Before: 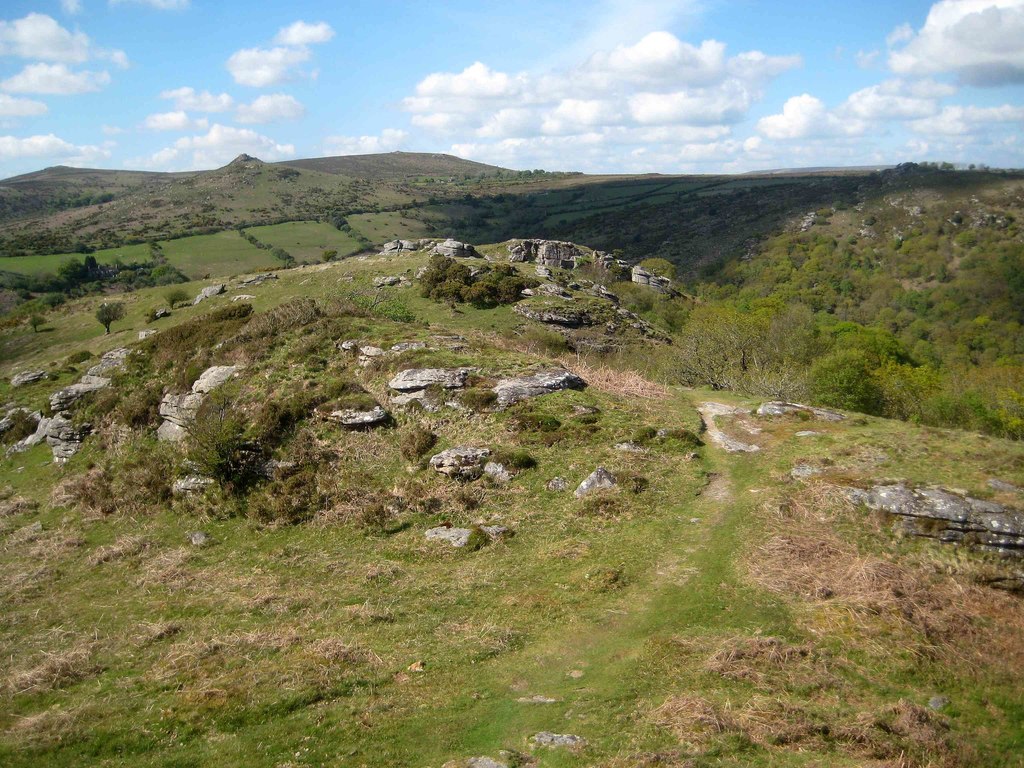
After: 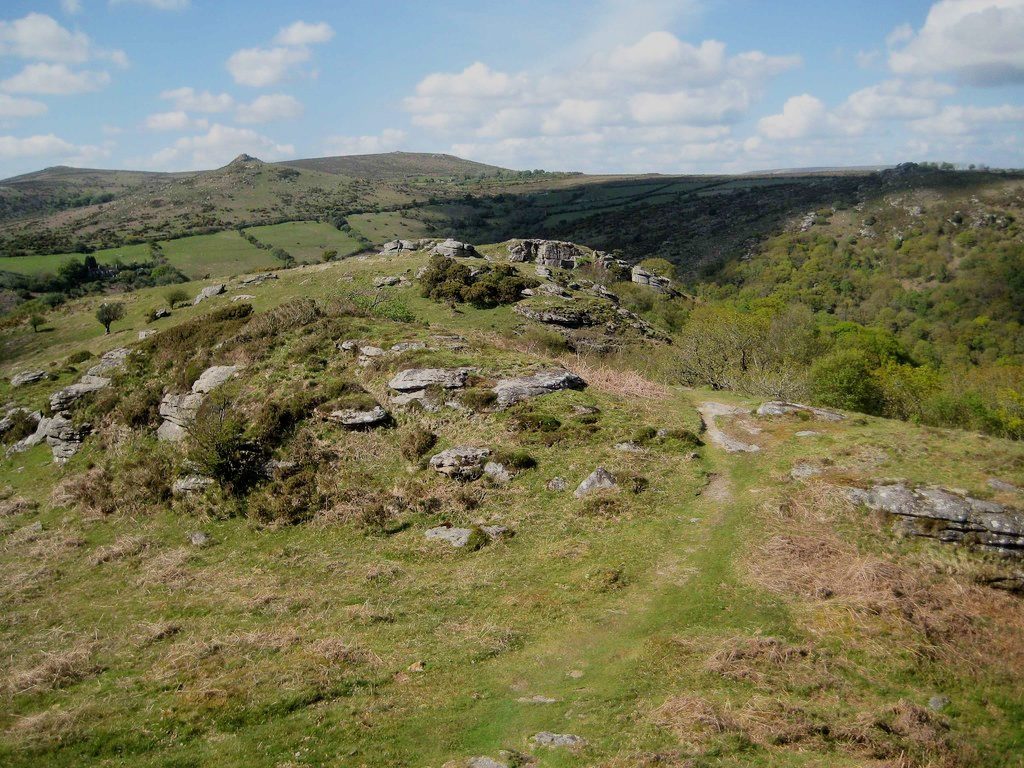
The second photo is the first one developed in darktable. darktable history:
filmic rgb: black relative exposure -7.65 EV, white relative exposure 4.56 EV, threshold 2.95 EV, hardness 3.61, enable highlight reconstruction true
